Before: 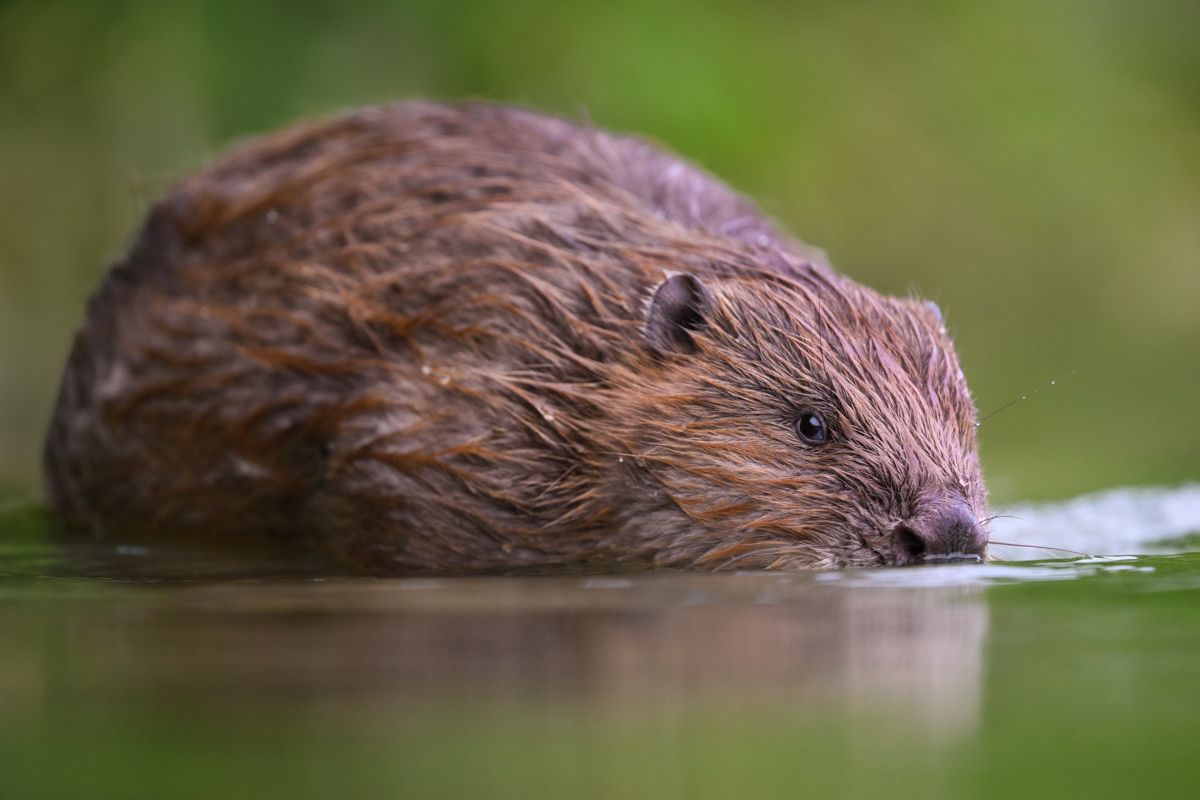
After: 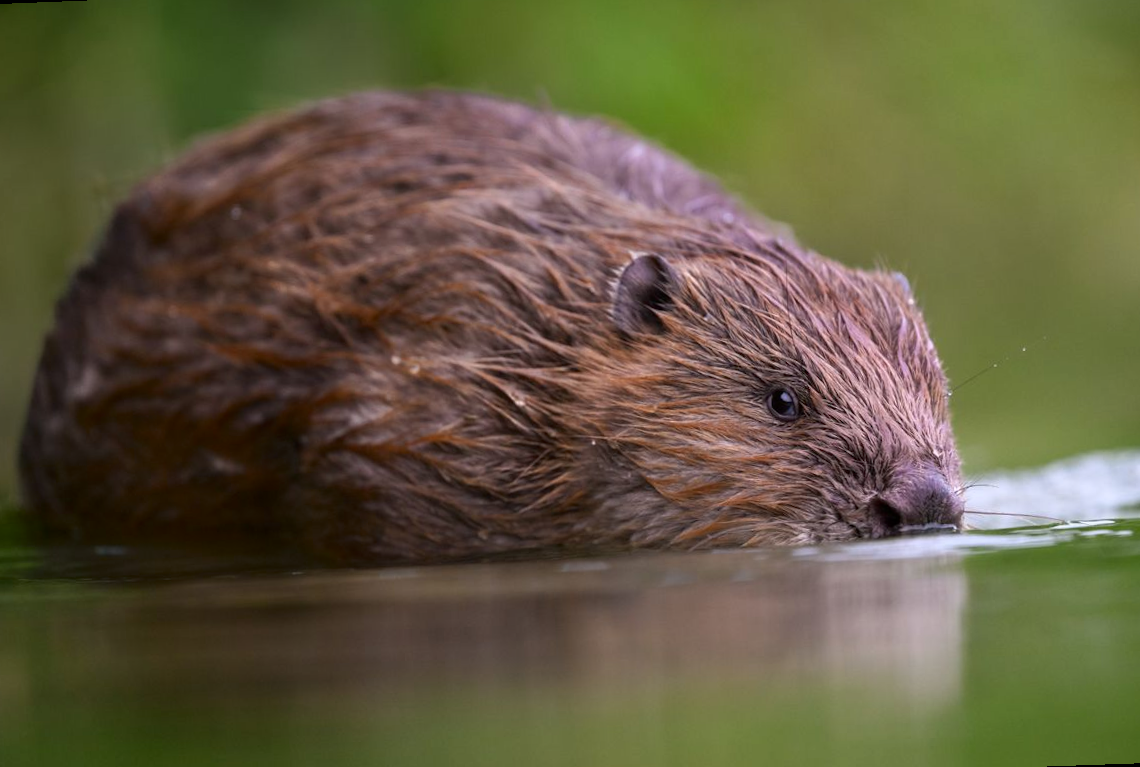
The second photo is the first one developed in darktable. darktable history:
shadows and highlights: shadows -62.32, white point adjustment -5.22, highlights 61.59
rotate and perspective: rotation -2.12°, lens shift (vertical) 0.009, lens shift (horizontal) -0.008, automatic cropping original format, crop left 0.036, crop right 0.964, crop top 0.05, crop bottom 0.959
